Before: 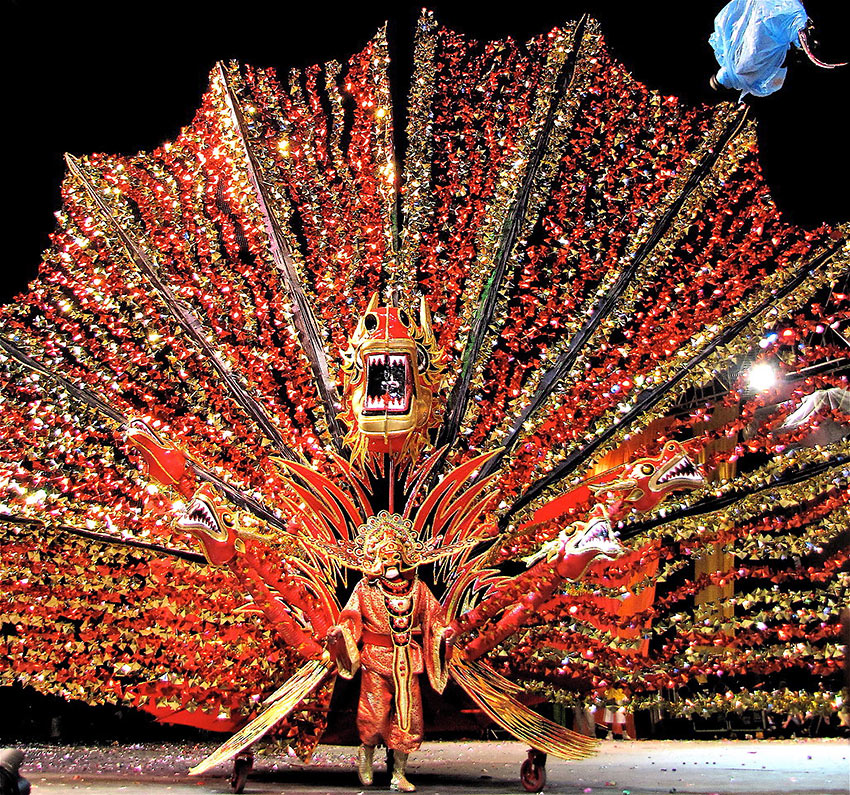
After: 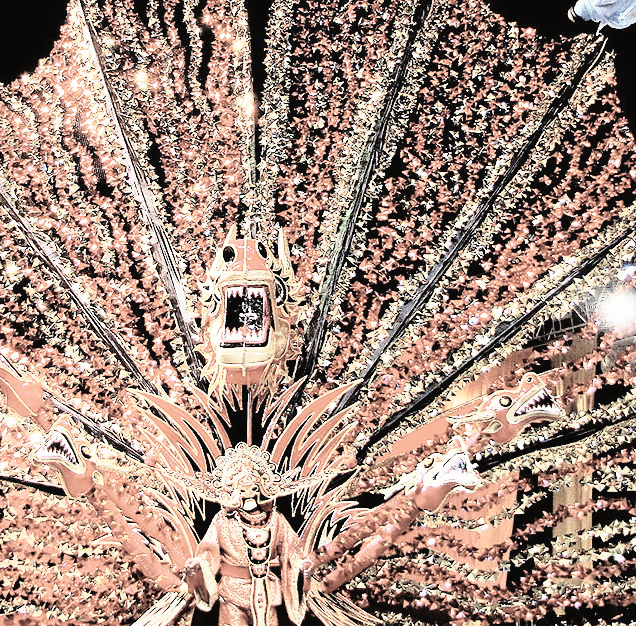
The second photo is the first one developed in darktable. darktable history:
color correction: saturation 0.3
tone curve: curves: ch0 [(0, 0.021) (0.049, 0.044) (0.152, 0.14) (0.328, 0.377) (0.473, 0.543) (0.641, 0.705) (0.85, 0.894) (1, 0.969)]; ch1 [(0, 0) (0.302, 0.331) (0.433, 0.432) (0.472, 0.47) (0.502, 0.503) (0.527, 0.516) (0.564, 0.573) (0.614, 0.626) (0.677, 0.701) (0.859, 0.885) (1, 1)]; ch2 [(0, 0) (0.33, 0.301) (0.447, 0.44) (0.487, 0.496) (0.502, 0.516) (0.535, 0.563) (0.565, 0.597) (0.608, 0.641) (1, 1)], color space Lab, independent channels, preserve colors none
base curve: curves: ch0 [(0, 0) (0.028, 0.03) (0.121, 0.232) (0.46, 0.748) (0.859, 0.968) (1, 1)], preserve colors none
white balance: red 0.986, blue 1.01
crop: left 16.768%, top 8.653%, right 8.362%, bottom 12.485%
exposure: black level correction 0, exposure 0.7 EV, compensate exposure bias true, compensate highlight preservation false
